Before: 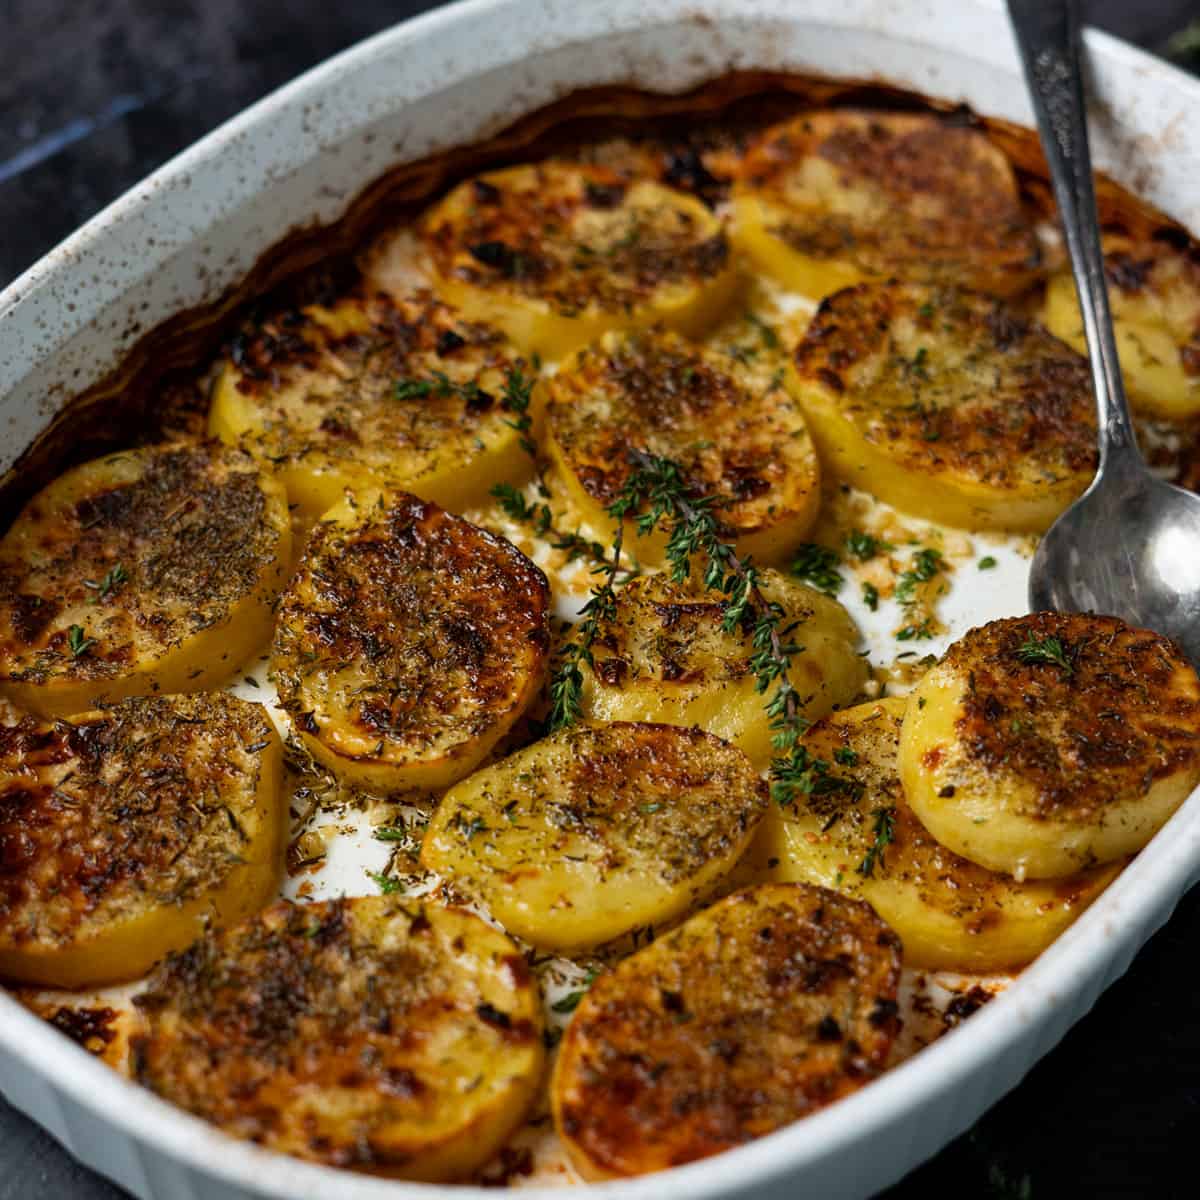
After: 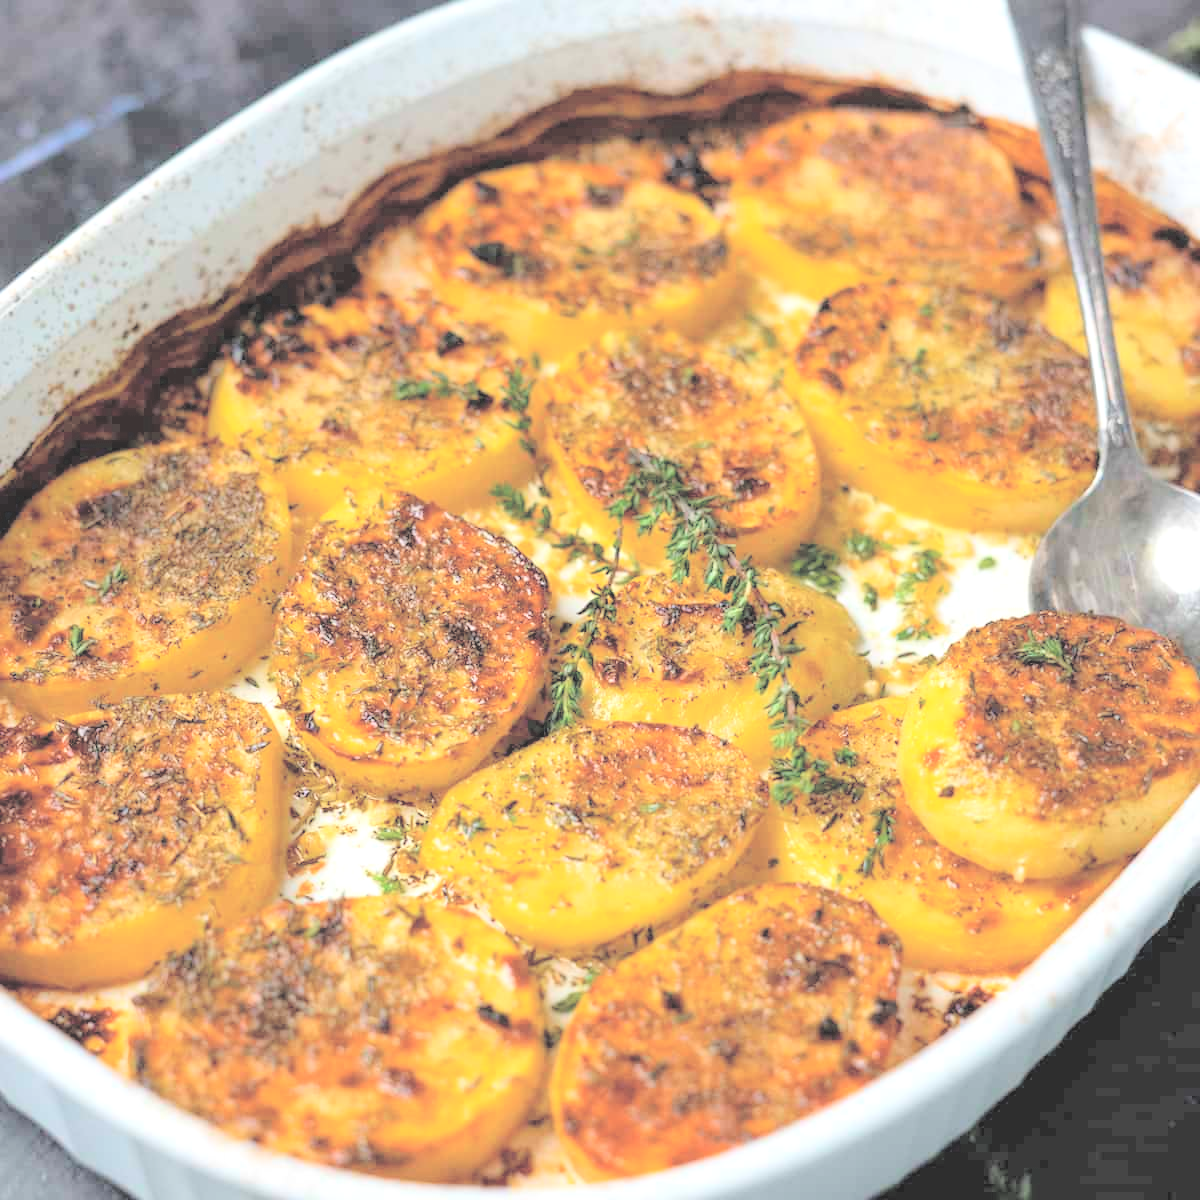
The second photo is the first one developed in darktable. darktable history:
exposure: black level correction 0, exposure 0.5 EV, compensate highlight preservation false
contrast brightness saturation: brightness 1
